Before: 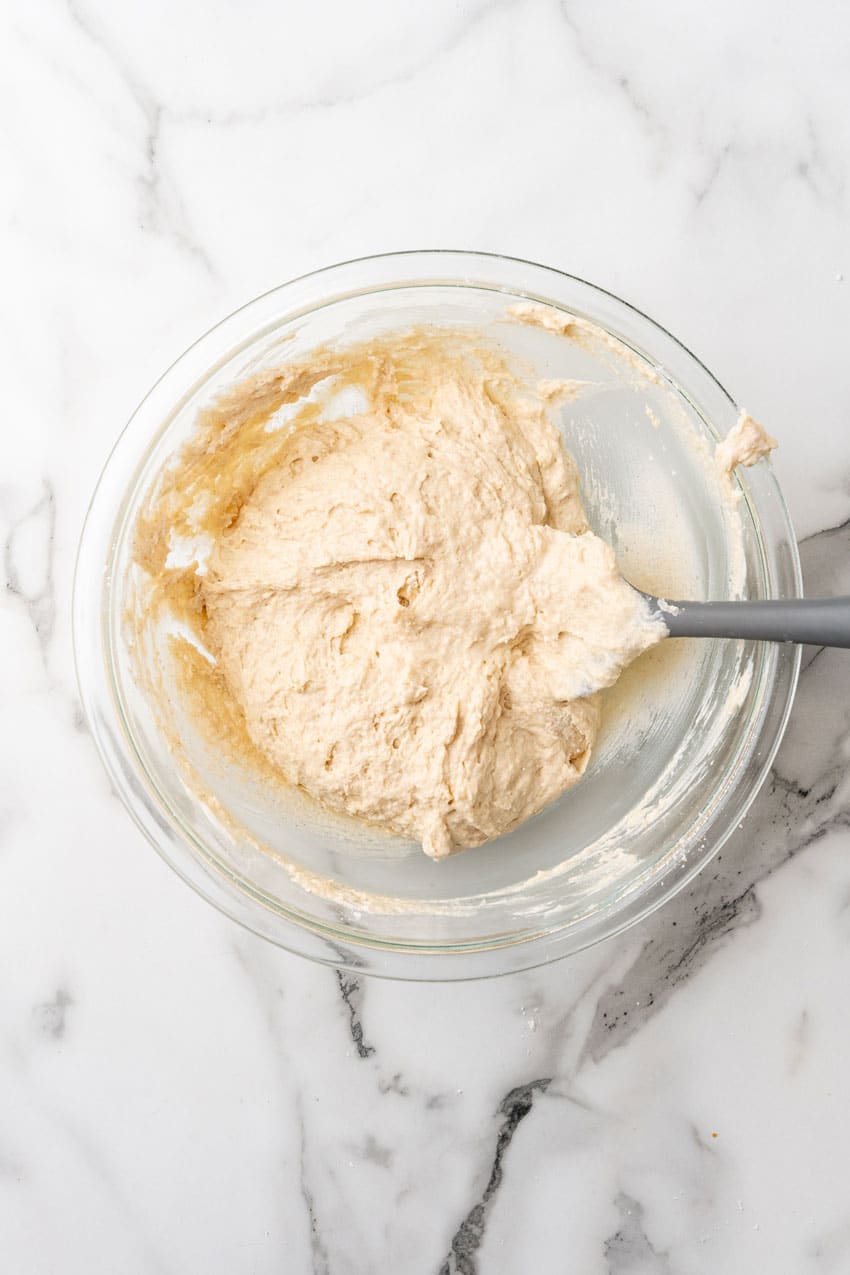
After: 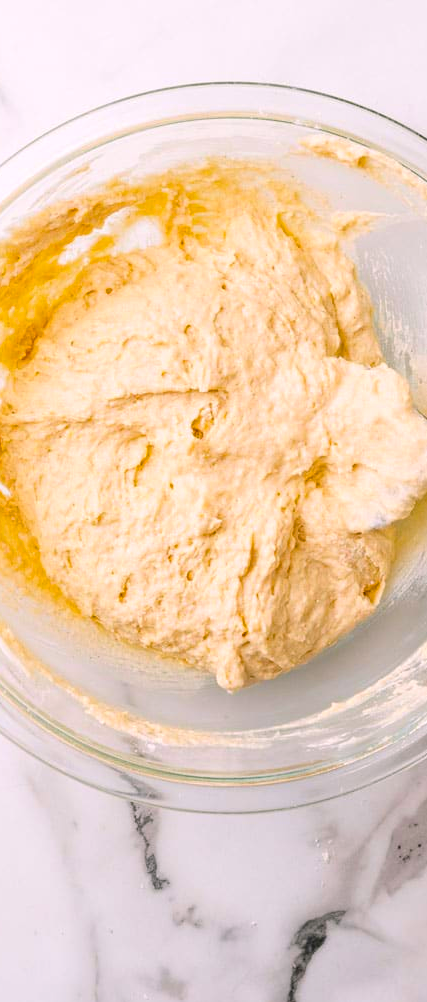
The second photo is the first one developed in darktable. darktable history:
crop and rotate: angle 0.025°, left 24.239%, top 13.192%, right 25.414%, bottom 8.102%
color balance rgb: highlights gain › chroma 1.446%, highlights gain › hue 309.24°, global offset › luminance 0.774%, linear chroma grading › global chroma 19.554%, perceptual saturation grading › global saturation 30.144%, global vibrance 22.566%
